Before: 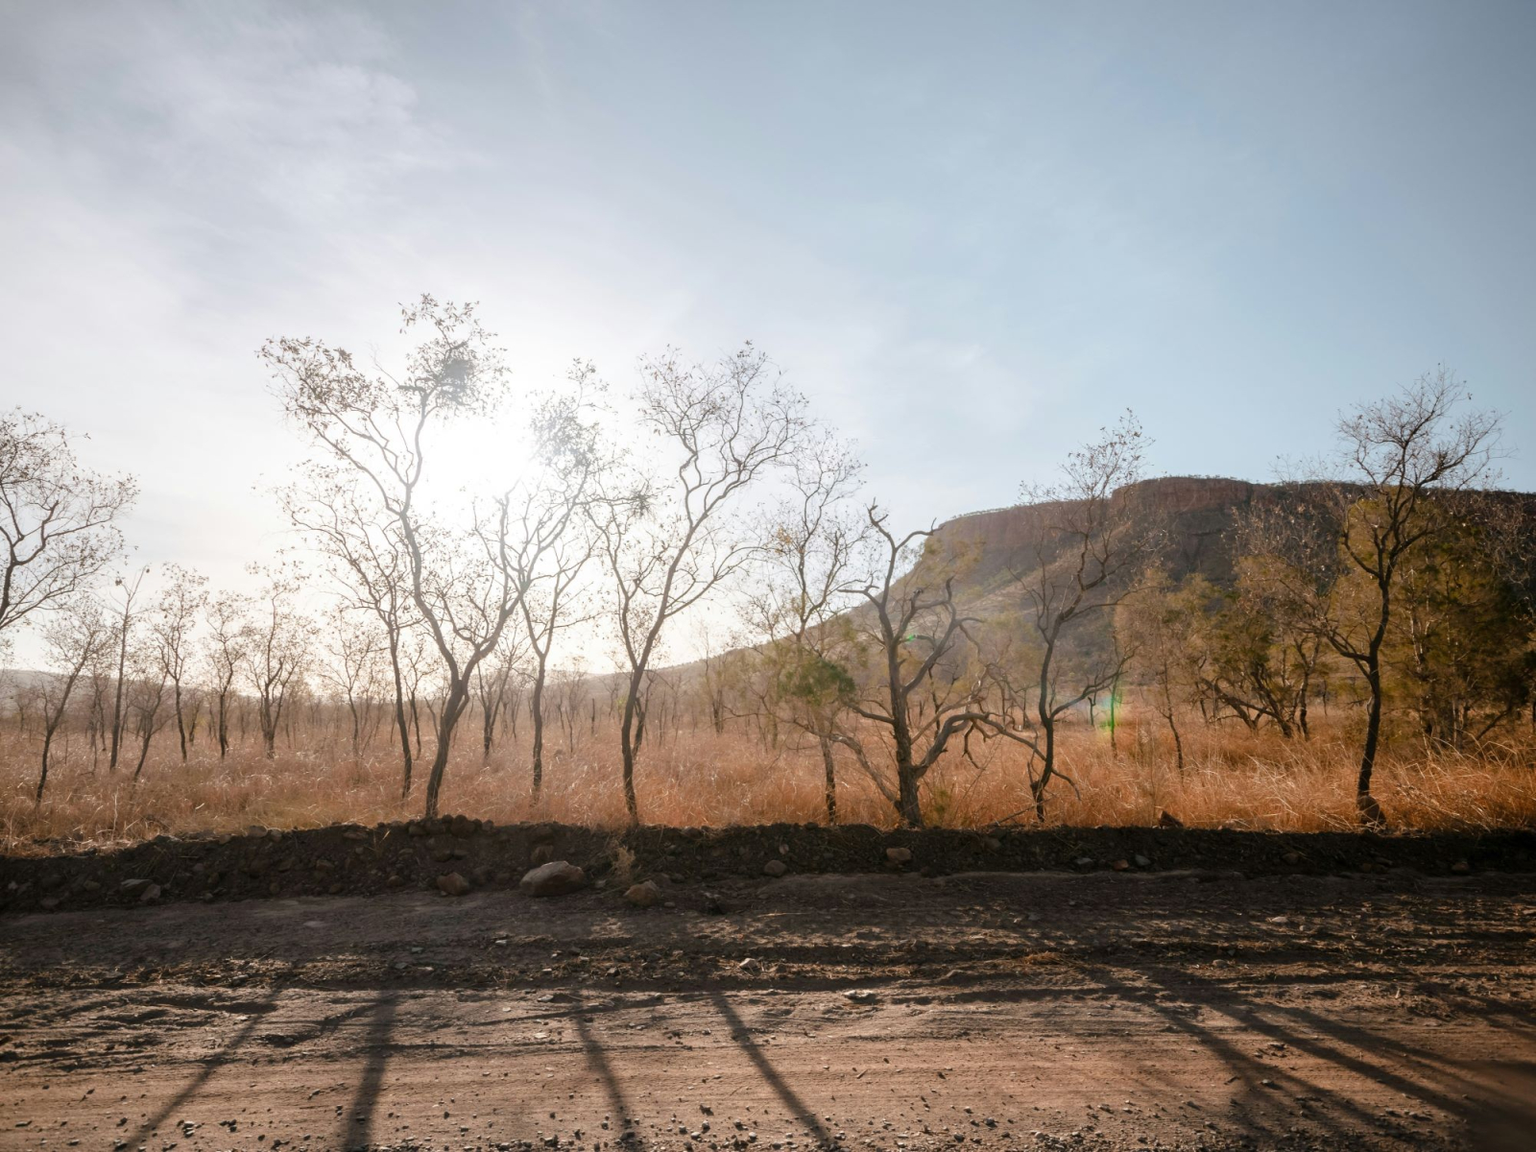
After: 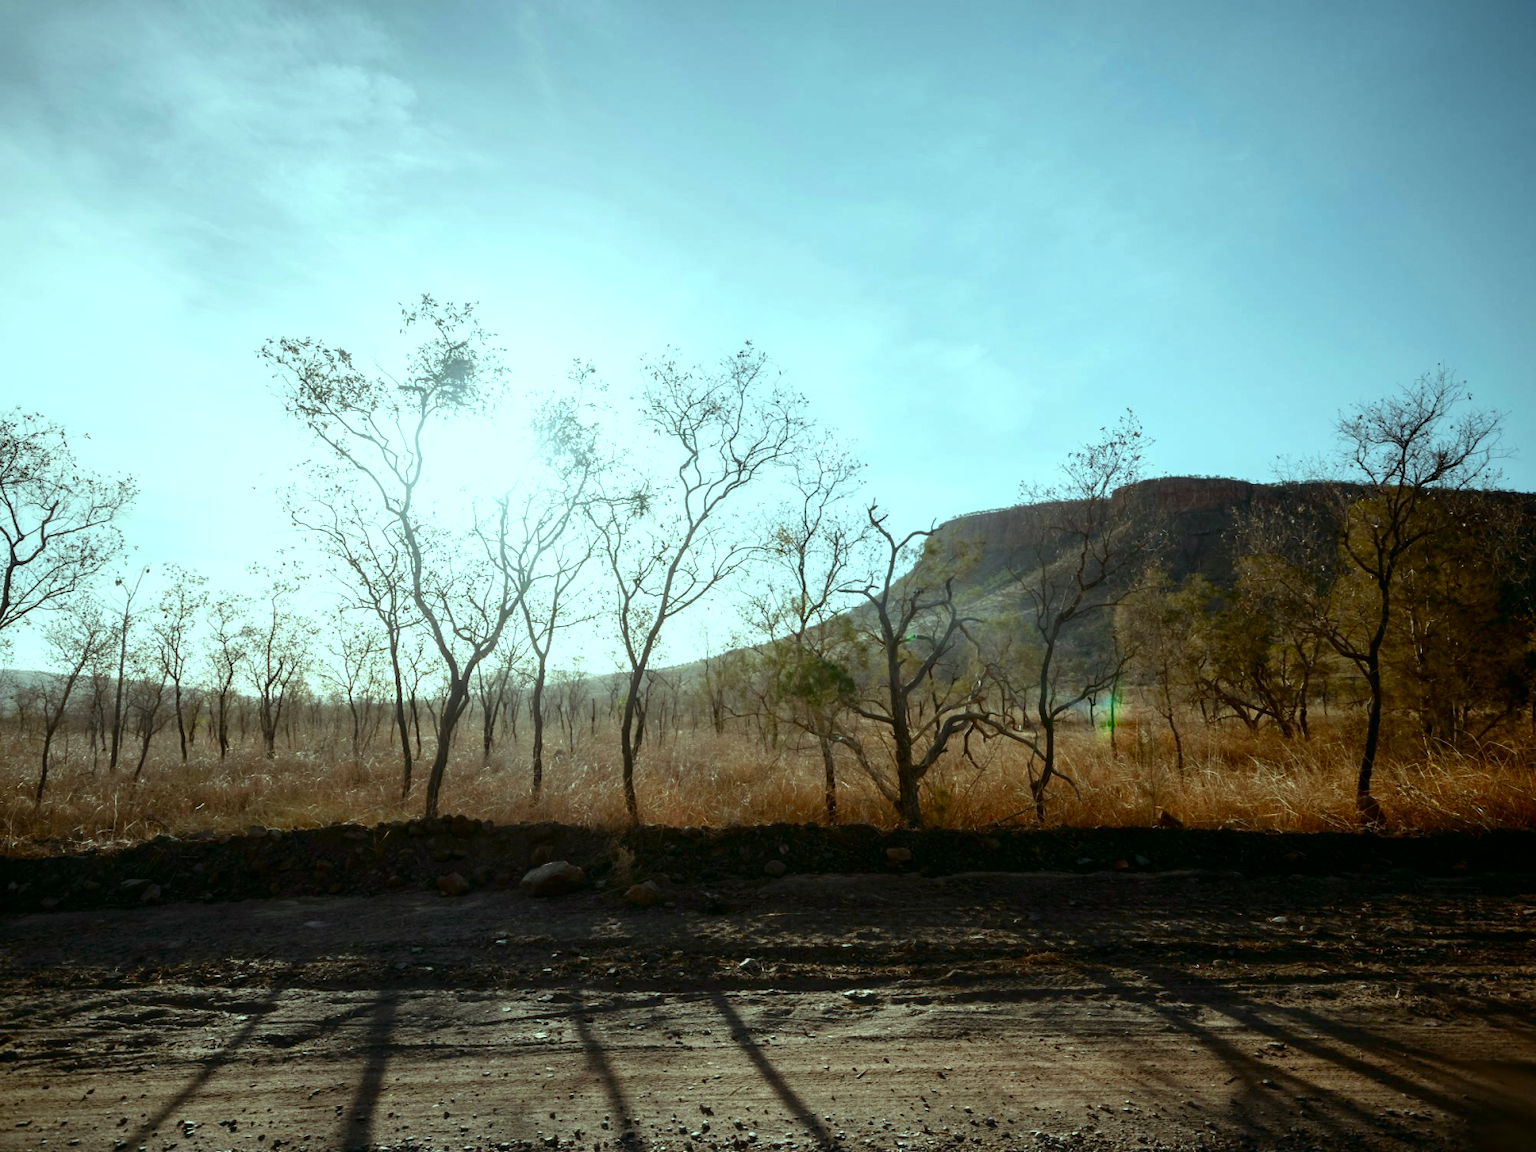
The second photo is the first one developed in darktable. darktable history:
contrast brightness saturation: contrast 0.1, brightness -0.26, saturation 0.14
color balance: mode lift, gamma, gain (sRGB), lift [0.997, 0.979, 1.021, 1.011], gamma [1, 1.084, 0.916, 0.998], gain [1, 0.87, 1.13, 1.101], contrast 4.55%, contrast fulcrum 38.24%, output saturation 104.09%
